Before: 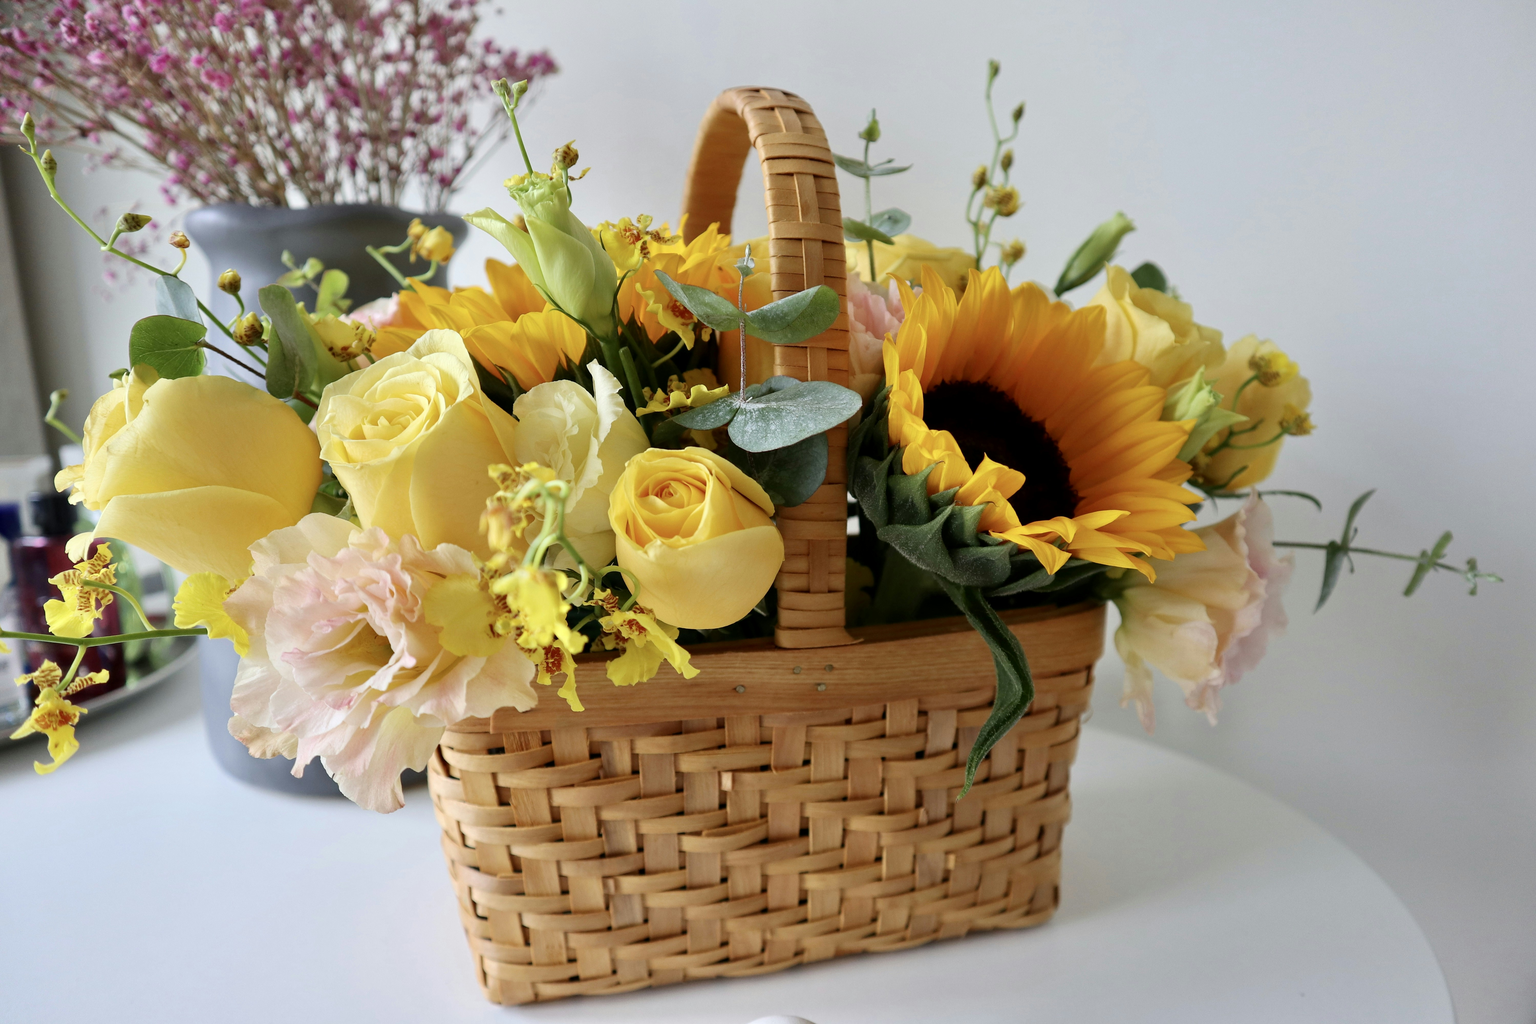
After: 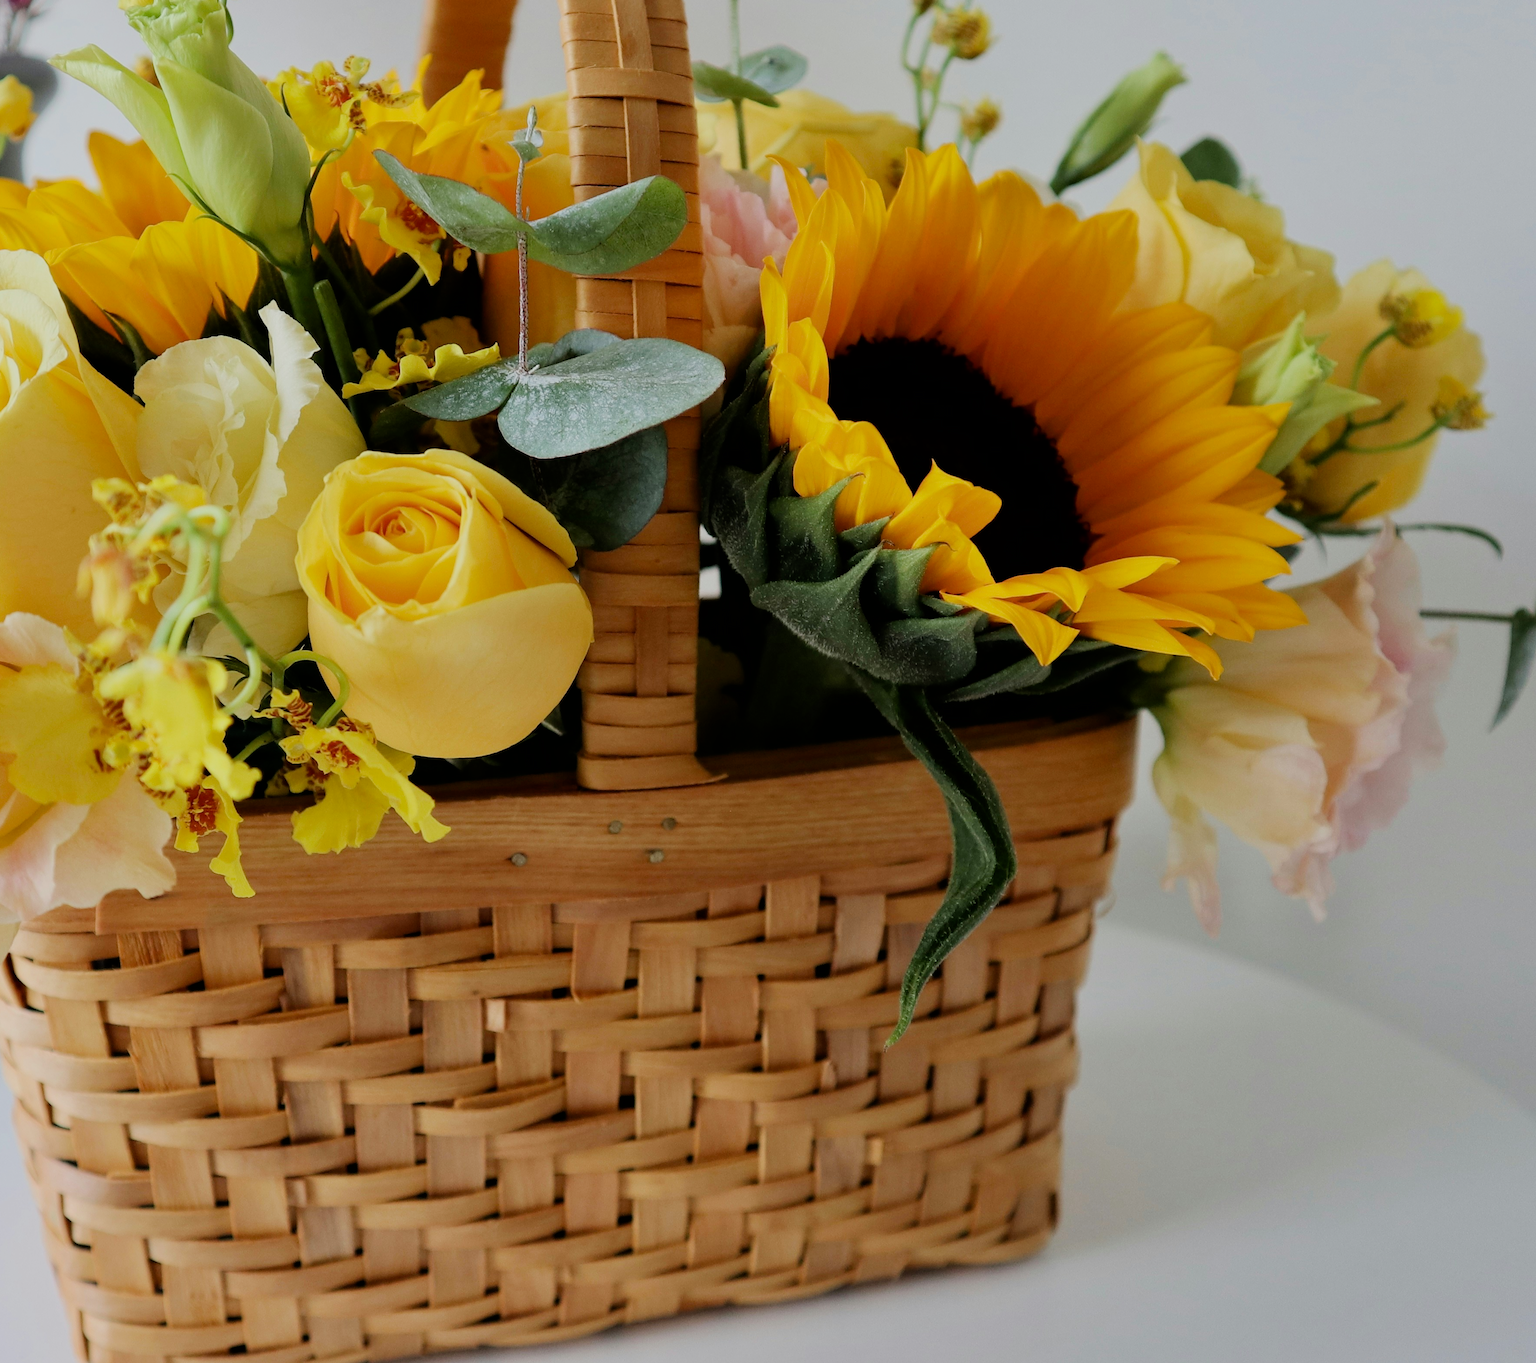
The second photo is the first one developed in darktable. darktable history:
crop and rotate: left 28.256%, top 17.734%, right 12.656%, bottom 3.573%
filmic rgb: black relative exposure -7.65 EV, white relative exposure 4.56 EV, hardness 3.61
